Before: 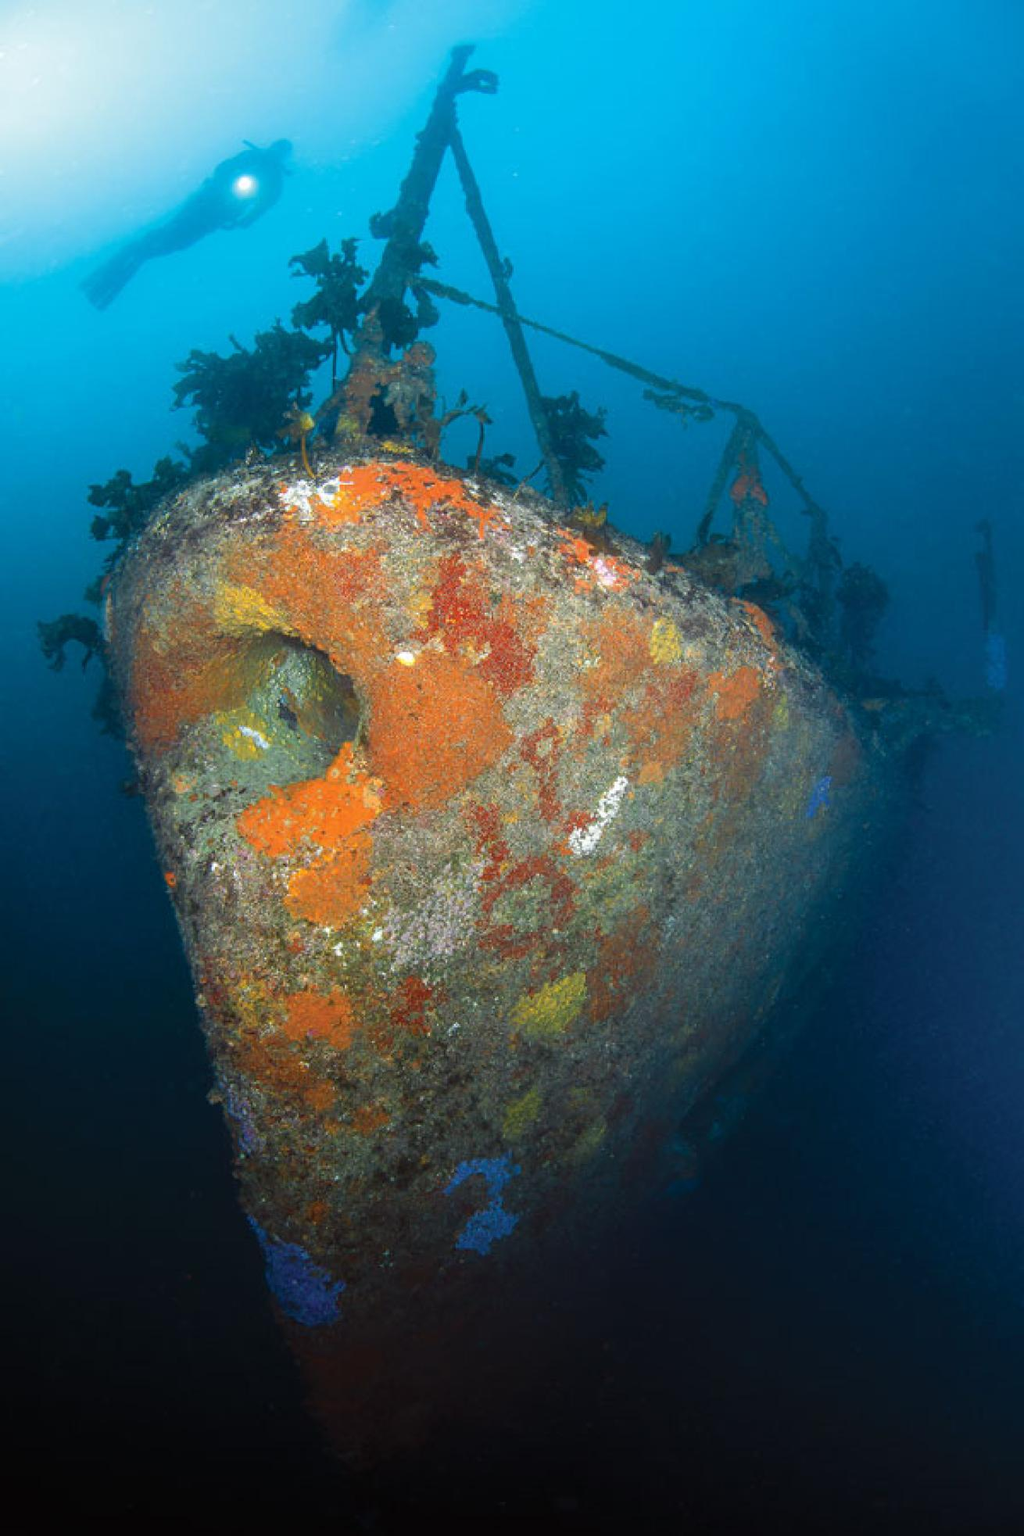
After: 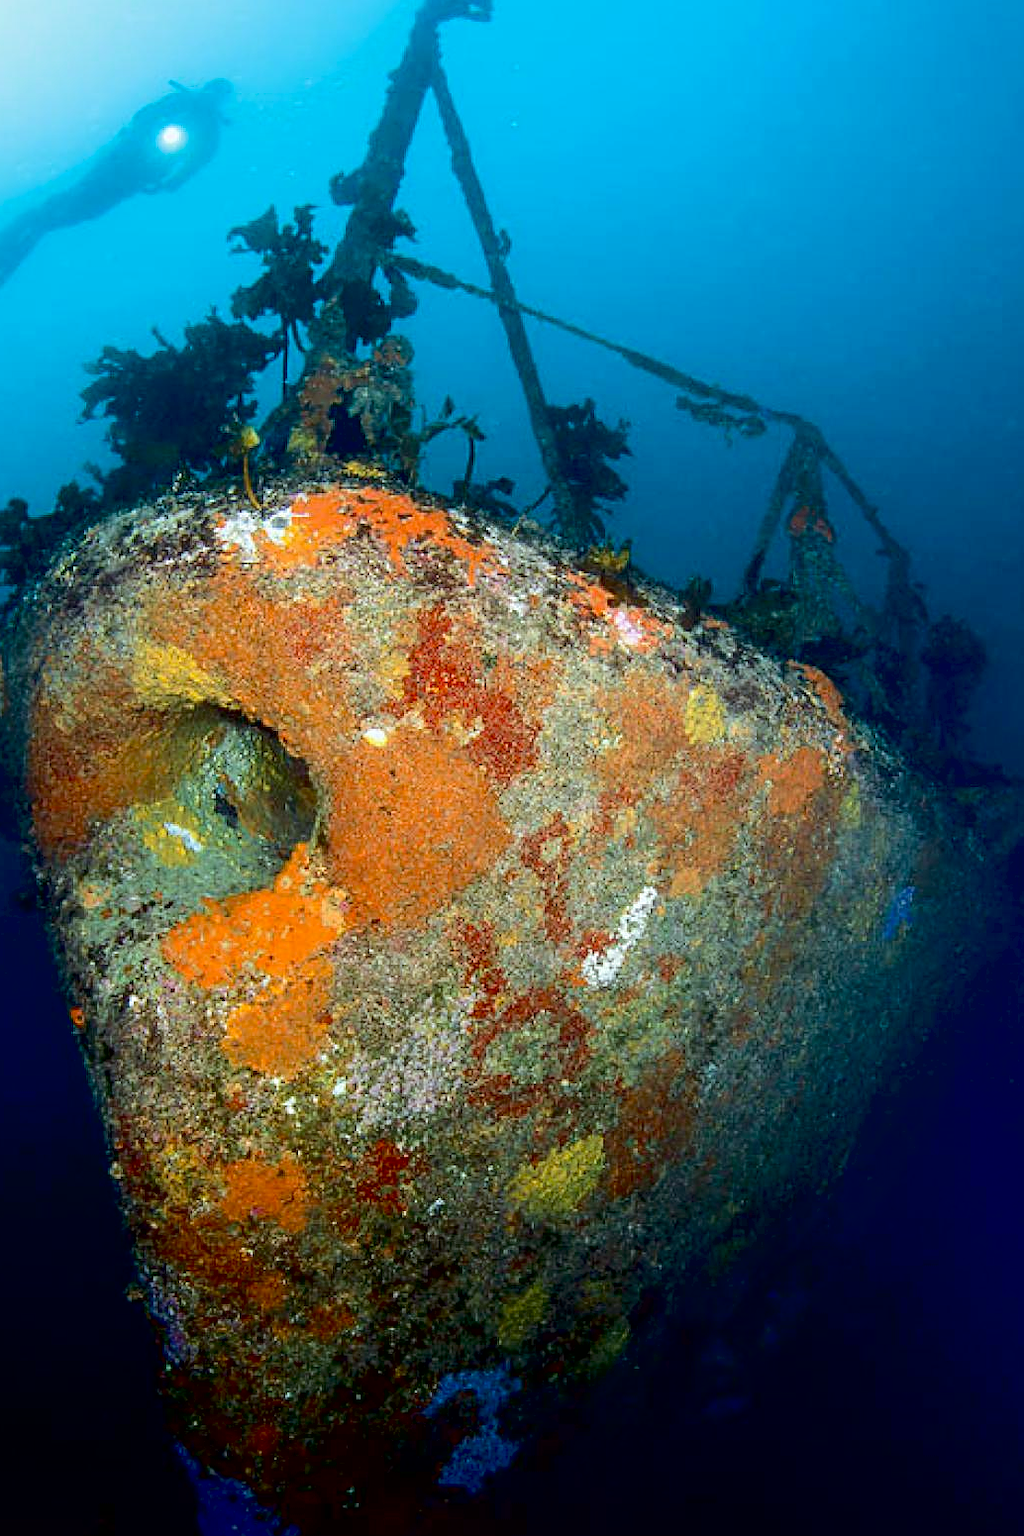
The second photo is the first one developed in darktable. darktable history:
crop and rotate: left 10.755%, top 5.009%, right 10.309%, bottom 16.048%
velvia: on, module defaults
sharpen: on, module defaults
color correction: highlights a* -2.96, highlights b* -2.45, shadows a* 2.04, shadows b* 2.73
exposure: black level correction 0.03, exposure -0.075 EV, compensate highlight preservation false
tone curve: curves: ch0 [(0, 0) (0.003, 0.018) (0.011, 0.019) (0.025, 0.024) (0.044, 0.037) (0.069, 0.053) (0.1, 0.075) (0.136, 0.105) (0.177, 0.136) (0.224, 0.179) (0.277, 0.244) (0.335, 0.319) (0.399, 0.4) (0.468, 0.495) (0.543, 0.58) (0.623, 0.671) (0.709, 0.757) (0.801, 0.838) (0.898, 0.913) (1, 1)], color space Lab, independent channels, preserve colors none
